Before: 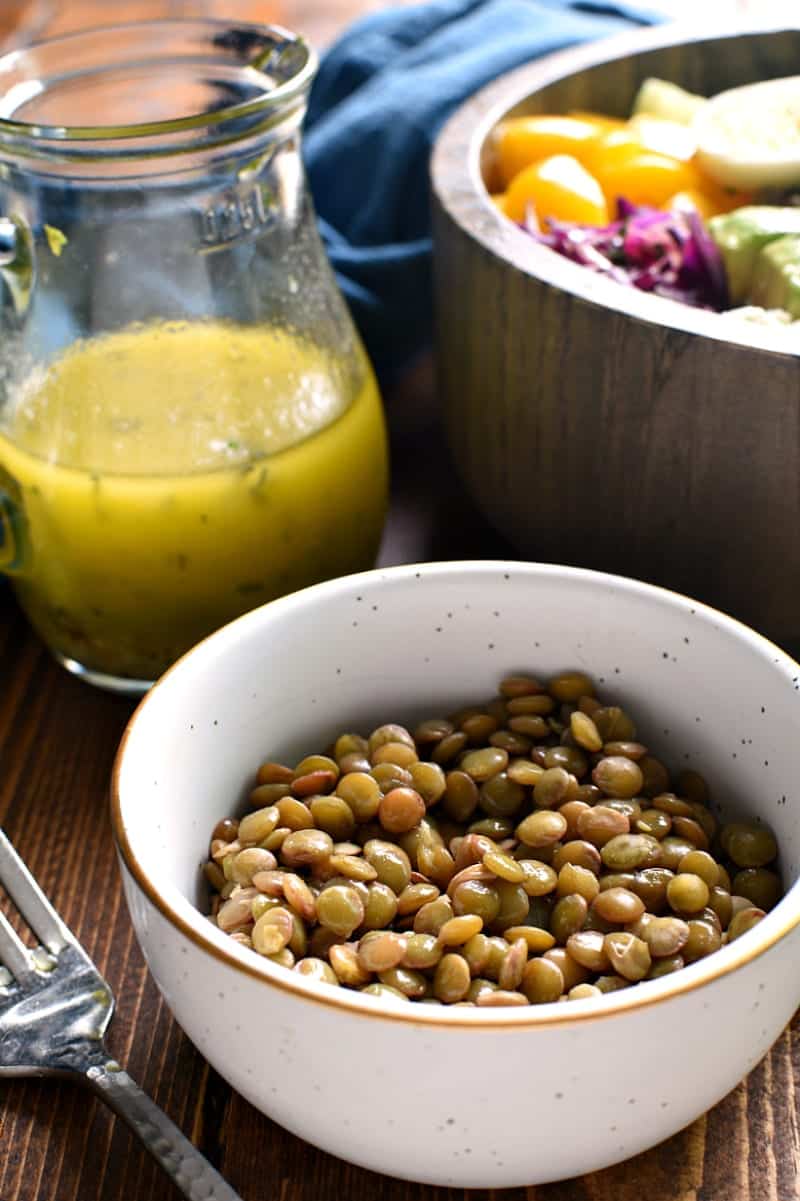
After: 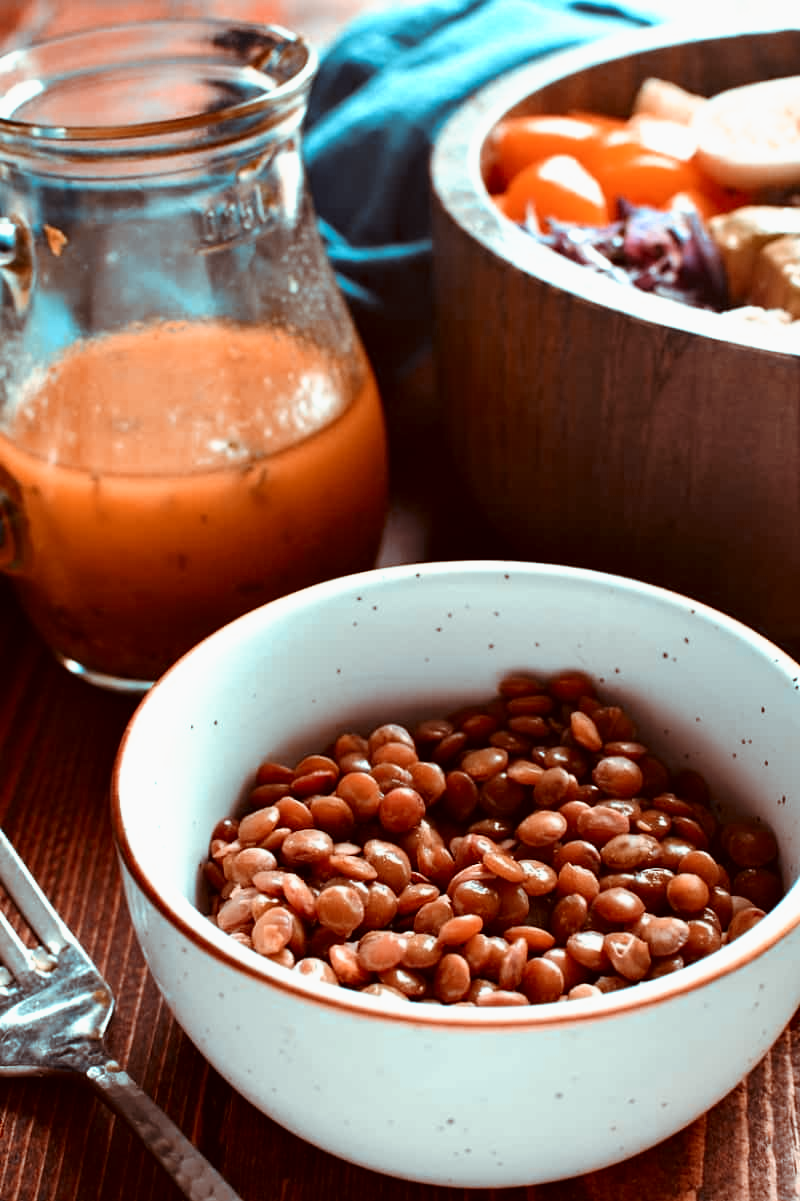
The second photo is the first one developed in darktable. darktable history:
color look up table: target L [88.49, 79.26, 51.05, 49.45, 36.75, 29.3, 198.45, 94.07, 90.31, 61.87, 58.48, 80.62, 58.1, 54.33, 65.05, 67, 49.98, 51.67, 61.17, 52.15, 40.13, 30.87, 86.01, 80.38, 80.6, 74.87, 62.99, 62.47, 64.13, 68.32, 47.29, 53.52, 29.02, 31.21, 42.72, 20.32, 17.75, 13.89, 11.03, 81.61, 81.69, 81.43, 81.51, 81.03, 81.98, 68.23, 70.05, 59.27, 53.12], target a [-10.64, -12, 25.37, -5.419, 5.263, 16.55, 0, -0.001, -11.44, 46.72, 45.97, -7.932, 53.97, 50.91, 13.31, -7.727, 54.36, 47.67, 24.18, 40.83, 46.53, 26.56, -10.65, -11.29, -11.16, -10.95, -19.77, 13.6, -10.75, -24.87, 5.751, -14.64, 10.41, 11.44, -1.246, 12.18, 12.78, 10.46, 10.25, -12.41, -18.03, -14.23, -14.15, -15.87, -16.8, -30.42, -32.38, -25.64, -20.71], target b [-0.969, -3.298, 46.72, 20.58, 28.07, 28.29, 0.001, 0.004, -0.523, 63.07, 61.06, -2.597, 57.26, 59.5, 10.59, -3.621, 57.43, 36.17, 3.747, 27.2, 40.19, 25.25, -1.749, -3.17, -3.144, -4.411, -22.86, -6.799, -24.37, -37.23, 3.764, -38, 6.459, -5.315, -34.59, 8.562, 7.814, 5.878, 6.761, -3.591, -6.223, -4.572, -4.558, -4.998, -7.13, -9.422, -26.01, -26.85, -21.44], num patches 49
tone curve: curves: ch0 [(0, 0) (0.003, 0.002) (0.011, 0.01) (0.025, 0.022) (0.044, 0.039) (0.069, 0.061) (0.1, 0.088) (0.136, 0.126) (0.177, 0.167) (0.224, 0.211) (0.277, 0.27) (0.335, 0.335) (0.399, 0.407) (0.468, 0.485) (0.543, 0.569) (0.623, 0.659) (0.709, 0.756) (0.801, 0.851) (0.898, 0.961) (1, 1)], preserve colors none
